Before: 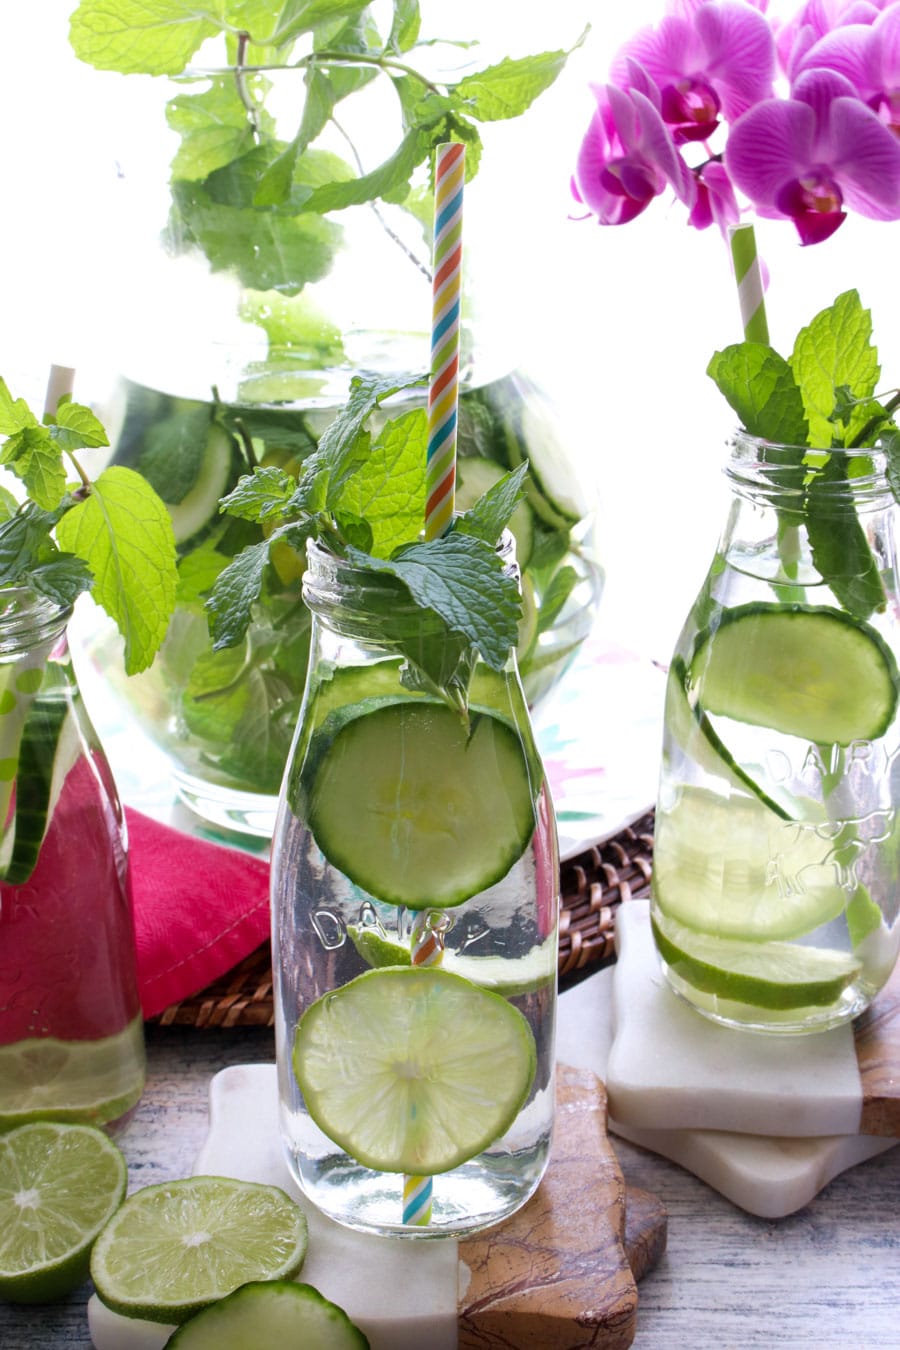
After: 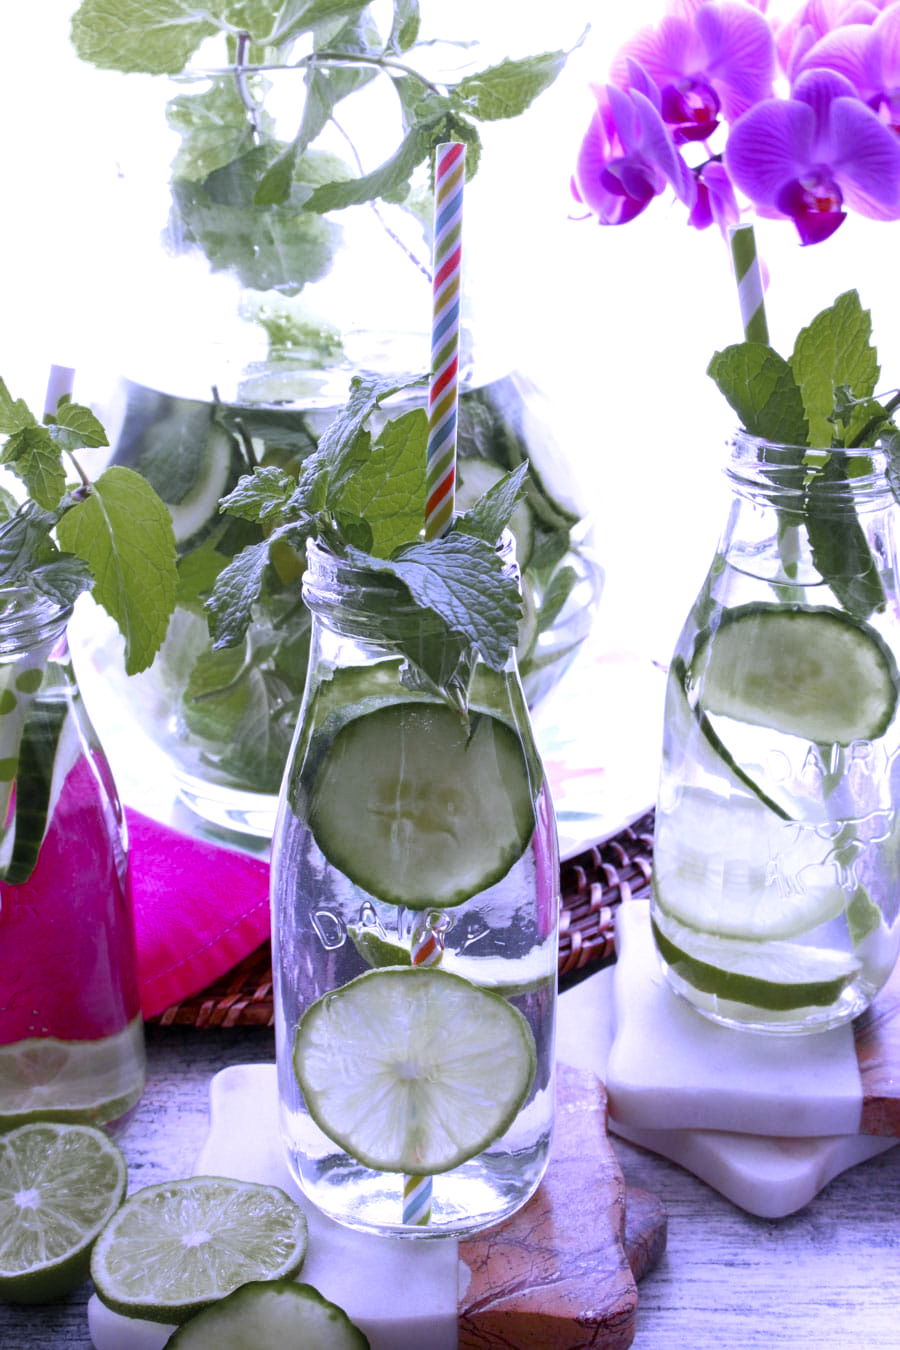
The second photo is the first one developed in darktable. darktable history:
white balance: red 0.98, blue 1.61
color zones: curves: ch0 [(0, 0.48) (0.209, 0.398) (0.305, 0.332) (0.429, 0.493) (0.571, 0.5) (0.714, 0.5) (0.857, 0.5) (1, 0.48)]; ch1 [(0, 0.736) (0.143, 0.625) (0.225, 0.371) (0.429, 0.256) (0.571, 0.241) (0.714, 0.213) (0.857, 0.48) (1, 0.736)]; ch2 [(0, 0.448) (0.143, 0.498) (0.286, 0.5) (0.429, 0.5) (0.571, 0.5) (0.714, 0.5) (0.857, 0.5) (1, 0.448)]
